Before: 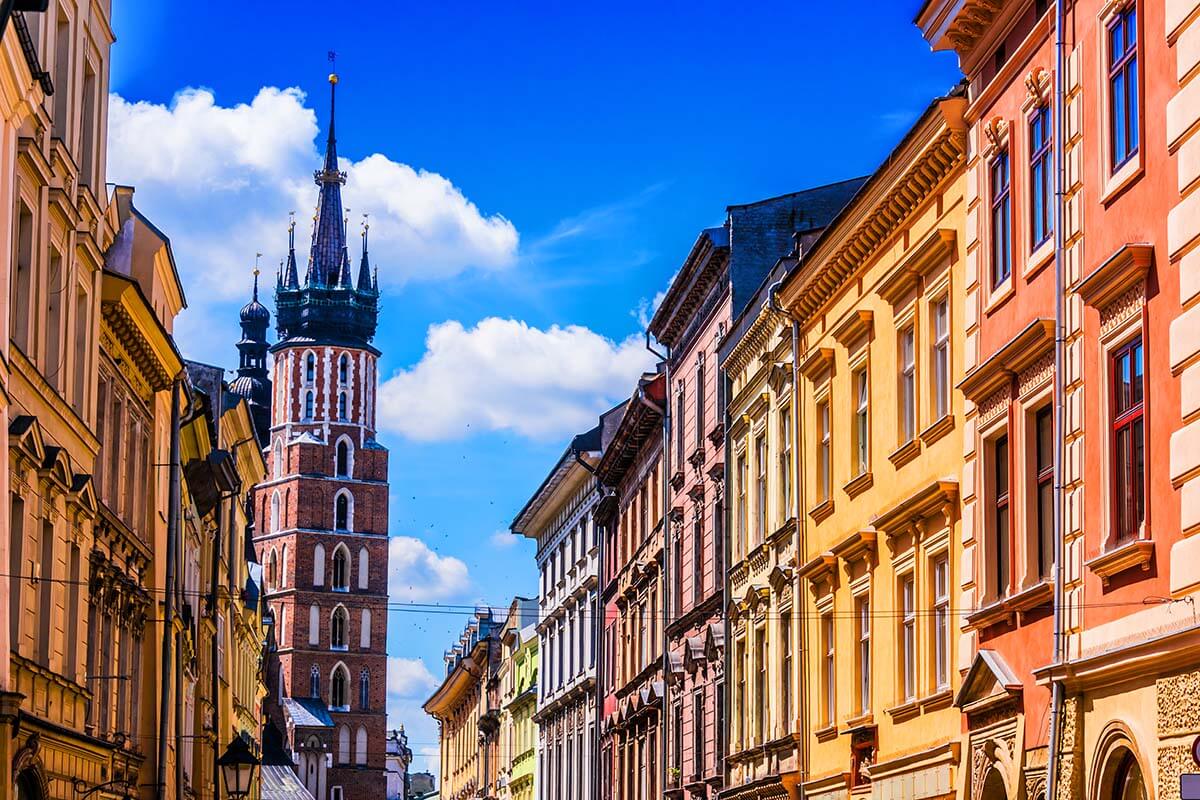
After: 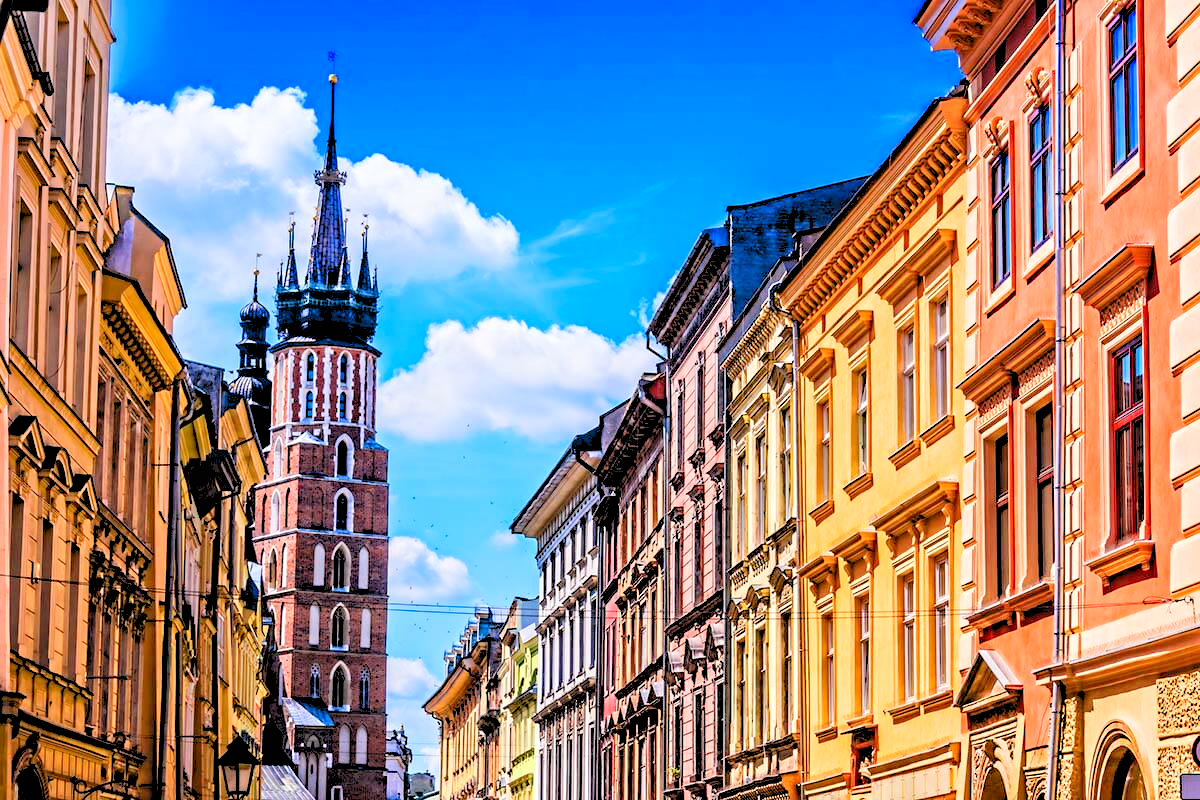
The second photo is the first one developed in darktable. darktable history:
local contrast: mode bilateral grid, contrast 99, coarseness 99, detail 93%, midtone range 0.2
contrast equalizer: octaves 7, y [[0.5, 0.5, 0.501, 0.63, 0.504, 0.5], [0.5 ×6], [0.5 ×6], [0 ×6], [0 ×6]]
levels: levels [0.093, 0.434, 0.988]
